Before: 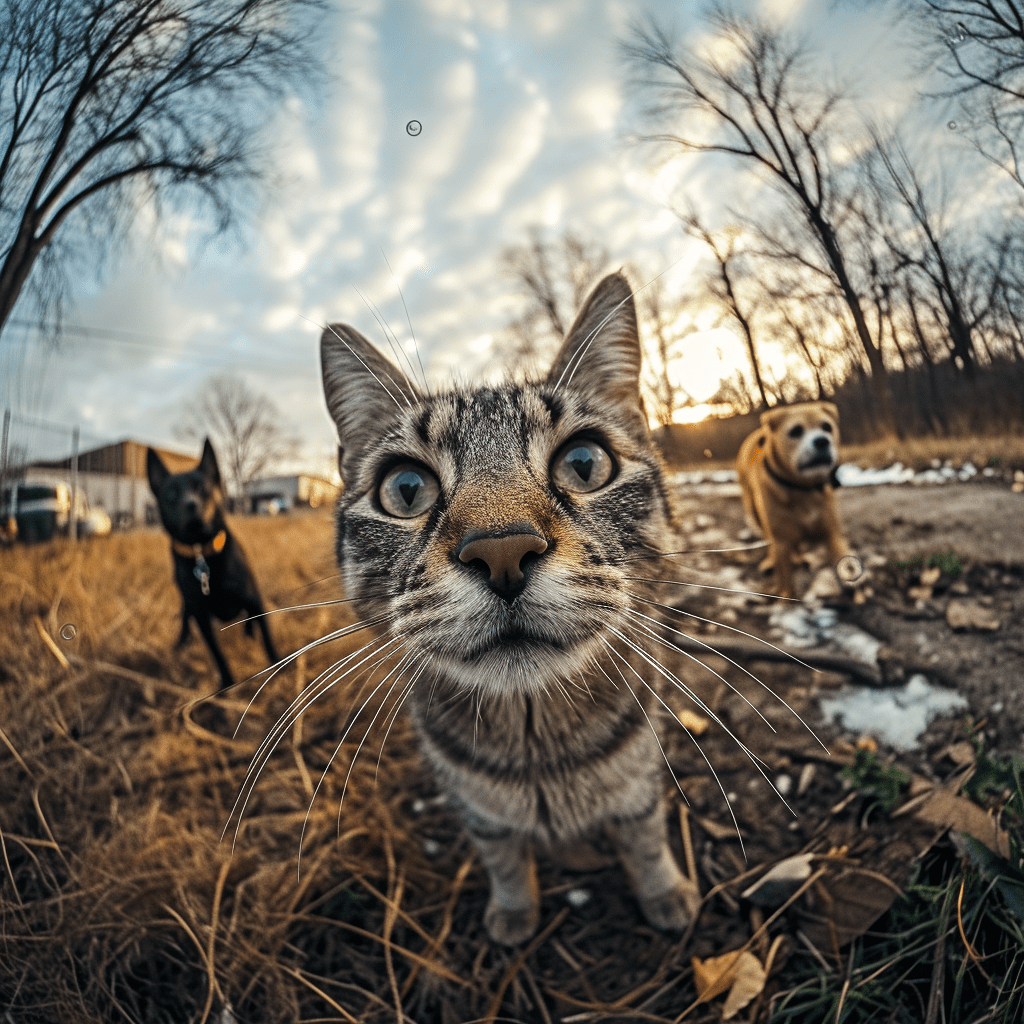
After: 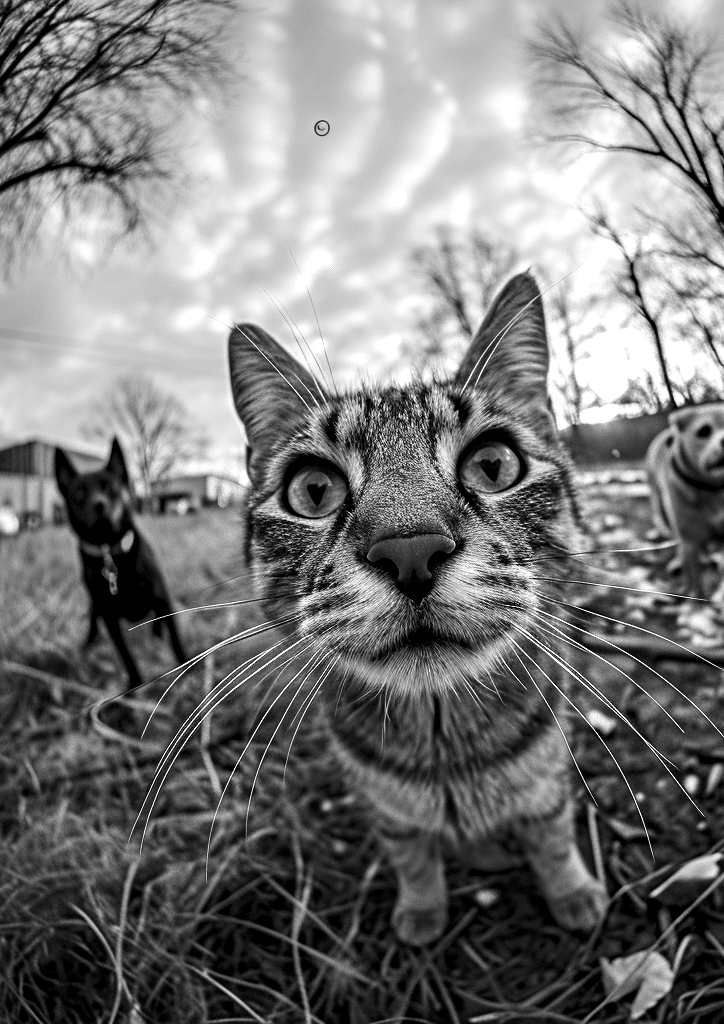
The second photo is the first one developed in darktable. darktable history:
crop and rotate: left 9.061%, right 20.142%
white balance: emerald 1
contrast brightness saturation: saturation -1
contrast equalizer: y [[0.546, 0.552, 0.554, 0.554, 0.552, 0.546], [0.5 ×6], [0.5 ×6], [0 ×6], [0 ×6]]
